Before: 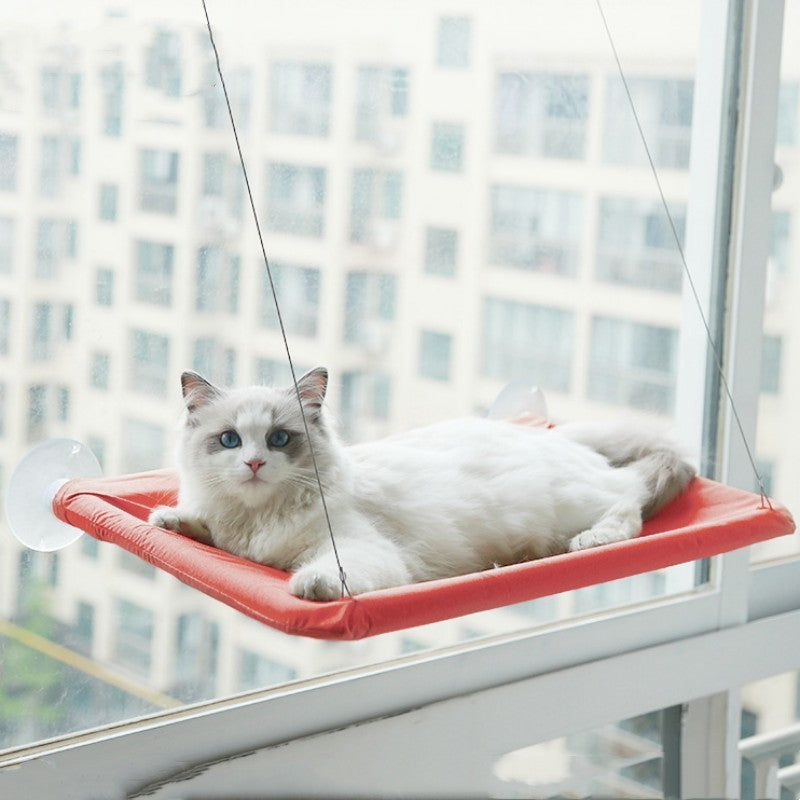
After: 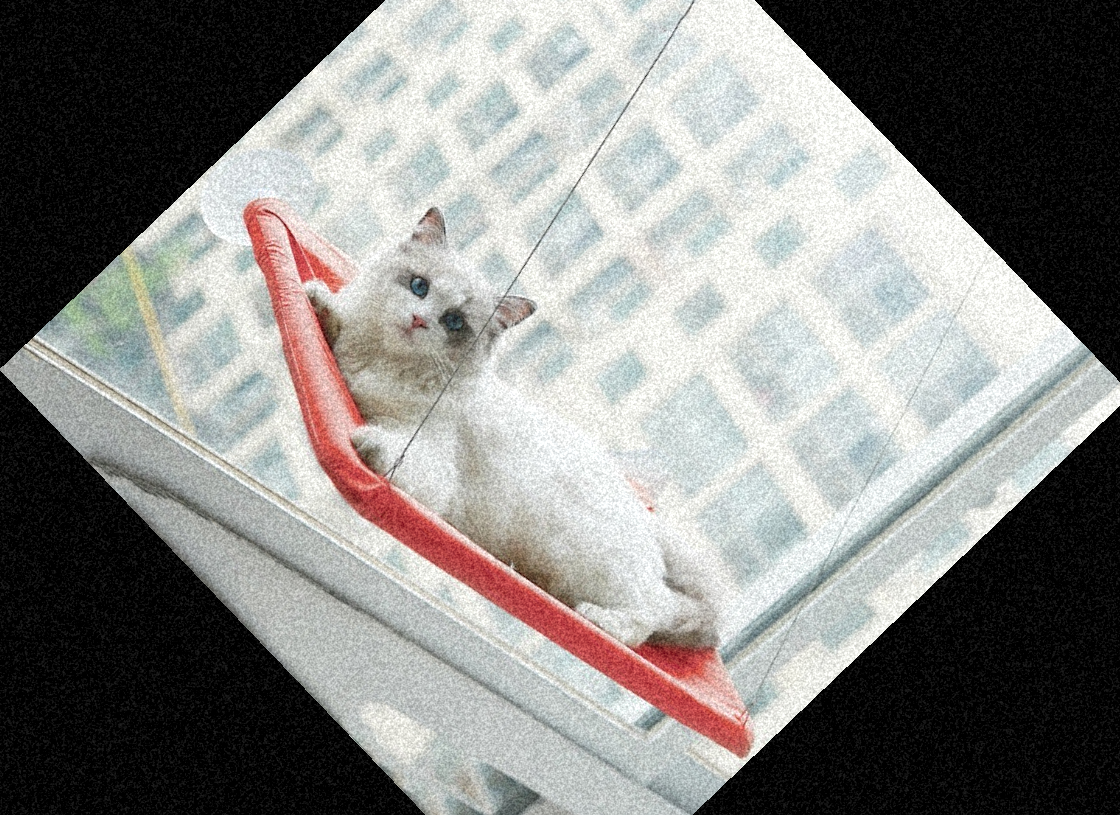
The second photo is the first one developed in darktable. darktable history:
grain: coarseness 46.9 ISO, strength 50.21%, mid-tones bias 0%
crop and rotate: angle -46.26°, top 16.234%, right 0.912%, bottom 11.704%
tone equalizer: on, module defaults
